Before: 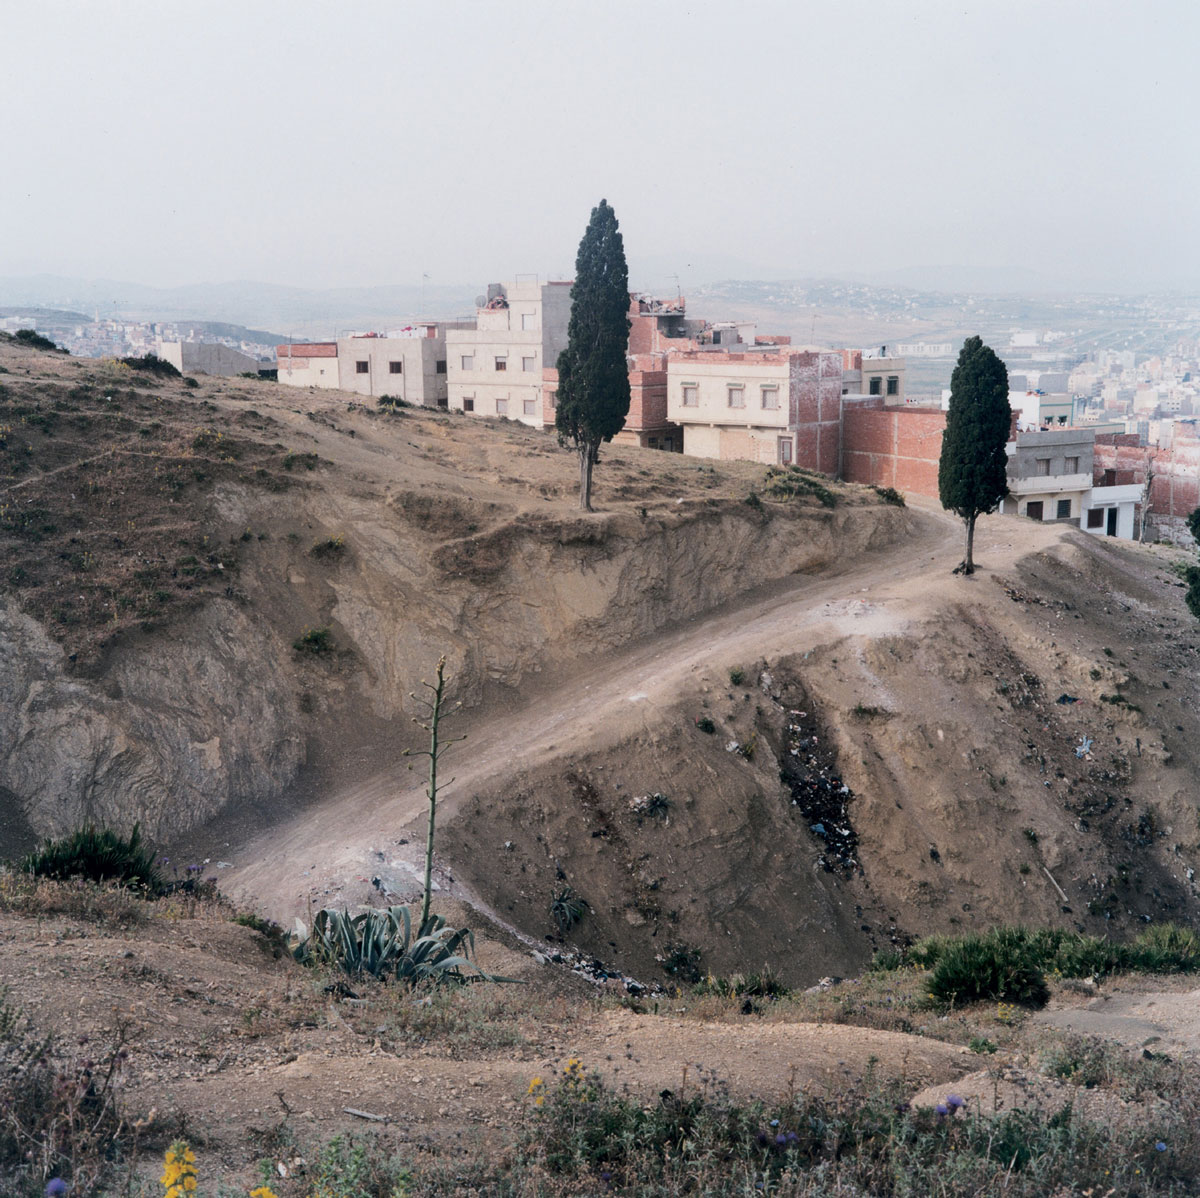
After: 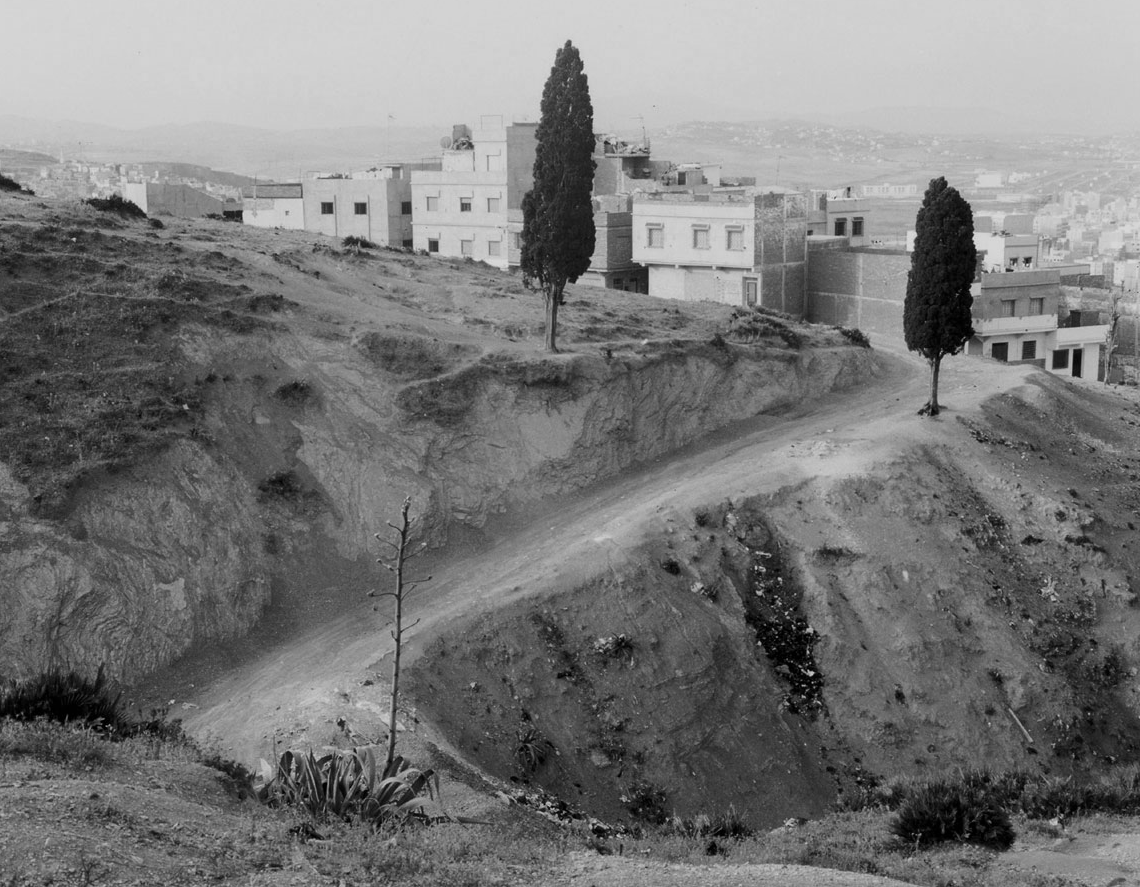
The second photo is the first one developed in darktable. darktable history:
monochrome: a -92.57, b 58.91
vibrance: on, module defaults
crop and rotate: left 2.991%, top 13.302%, right 1.981%, bottom 12.636%
white balance: red 1.123, blue 0.83
